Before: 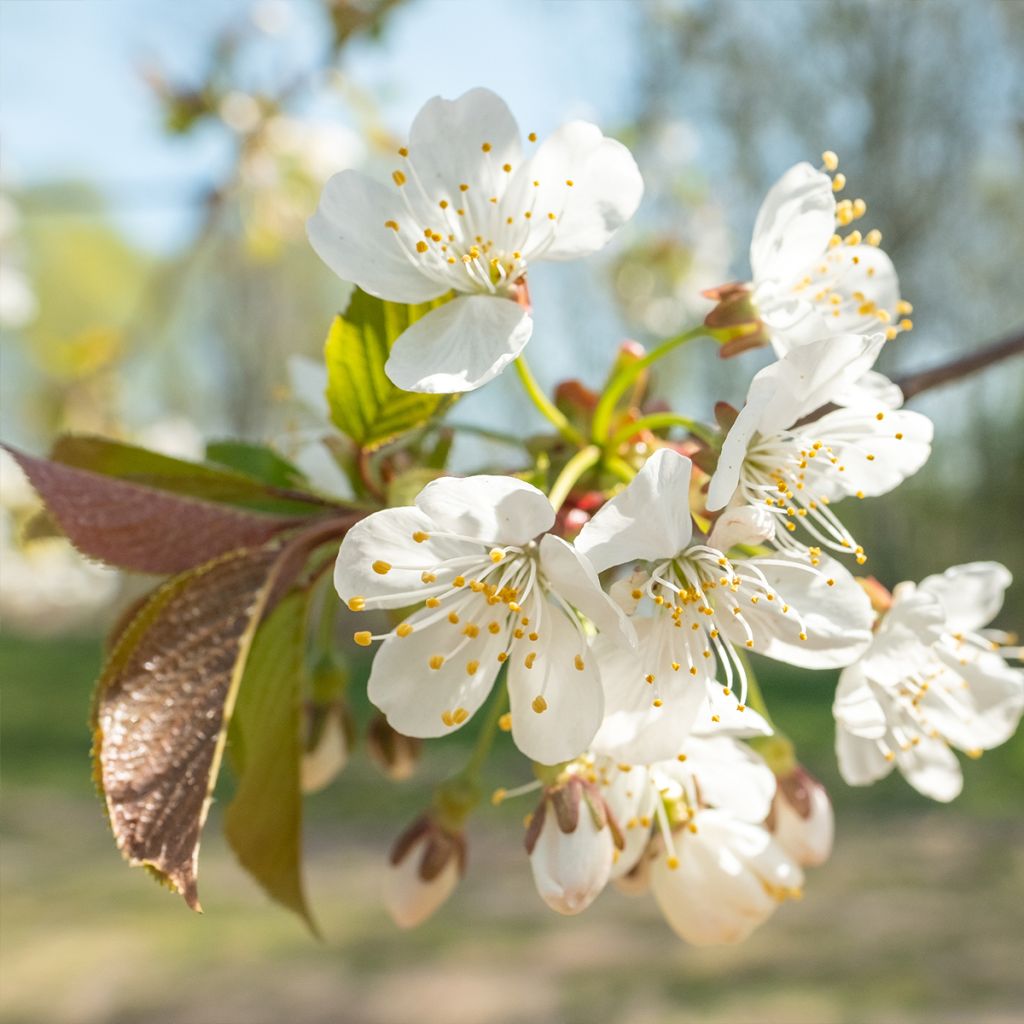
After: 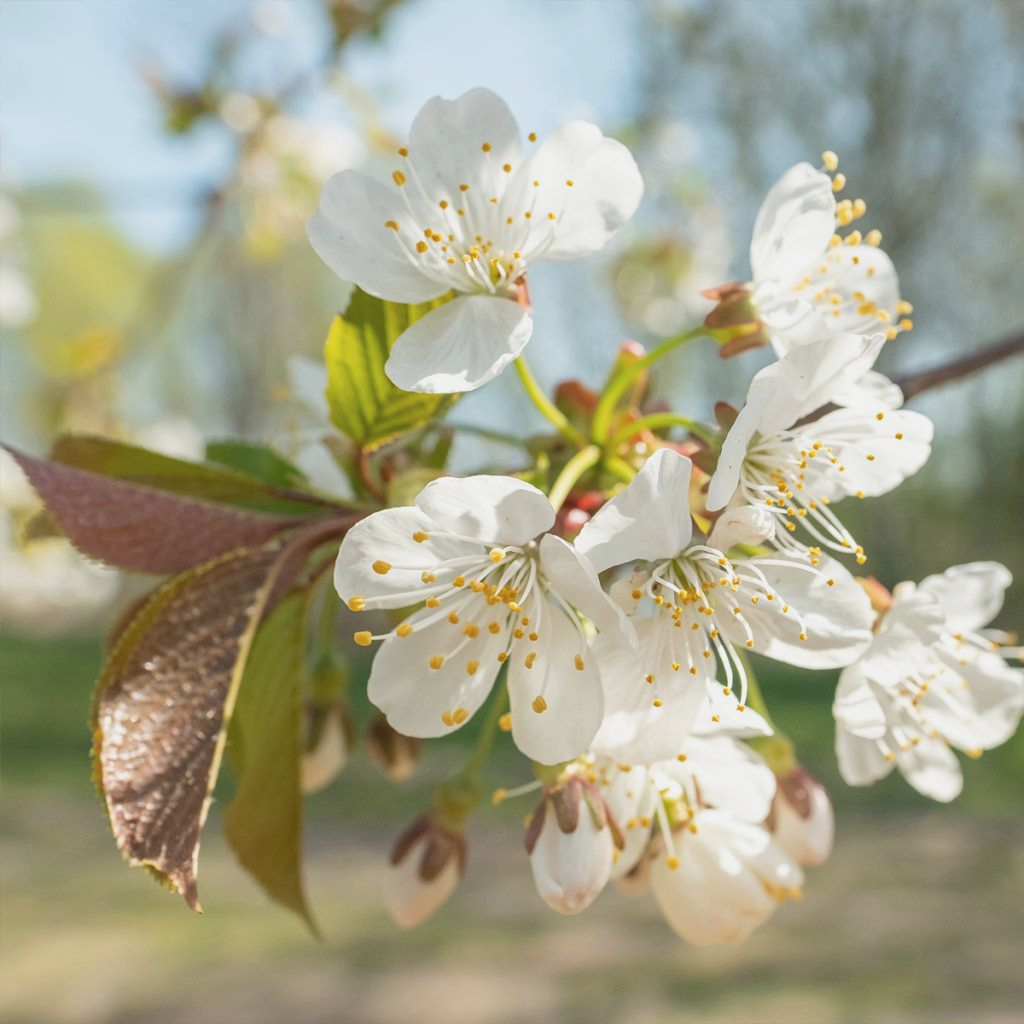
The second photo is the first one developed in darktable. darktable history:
contrast brightness saturation: contrast -0.1, saturation -0.104
exposure: compensate highlight preservation false
